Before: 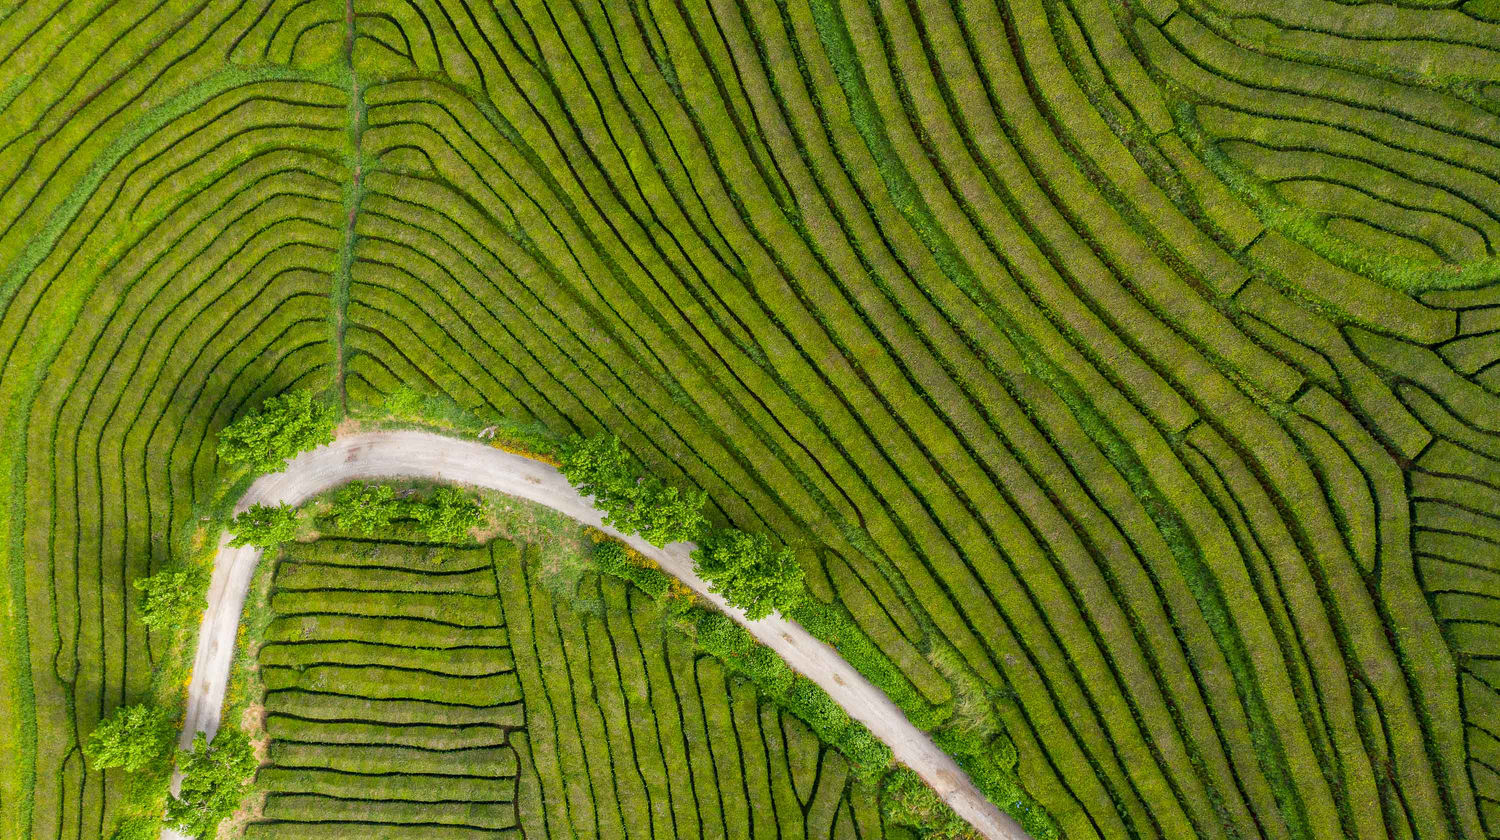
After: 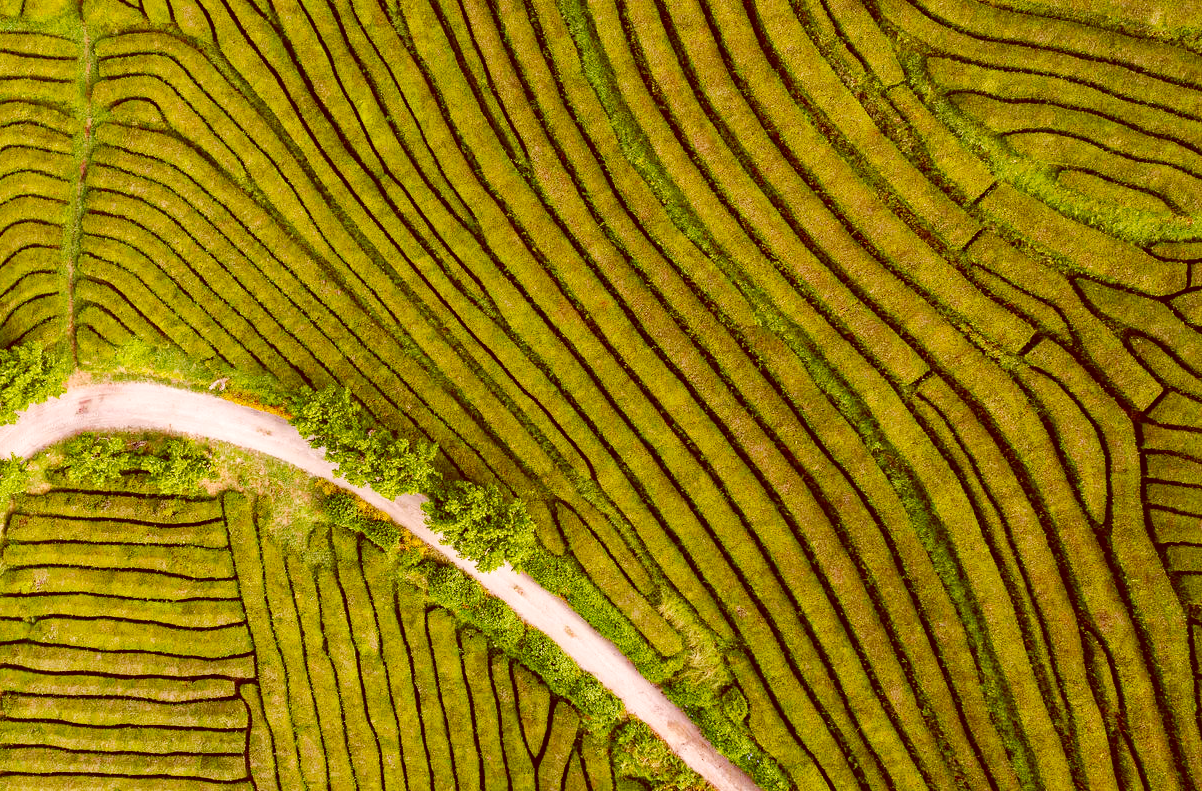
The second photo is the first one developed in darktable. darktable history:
crop and rotate: left 17.963%, top 5.759%, right 1.847%
levels: mode automatic, levels [0, 0.476, 0.951]
contrast brightness saturation: saturation 0.096
haze removal: strength 0.279, distance 0.255, compatibility mode true, adaptive false
color correction: highlights a* 9.26, highlights b* 8.8, shadows a* 39.33, shadows b* 39.53, saturation 0.776
base curve: curves: ch0 [(0, 0) (0.036, 0.025) (0.121, 0.166) (0.206, 0.329) (0.605, 0.79) (1, 1)], preserve colors none
